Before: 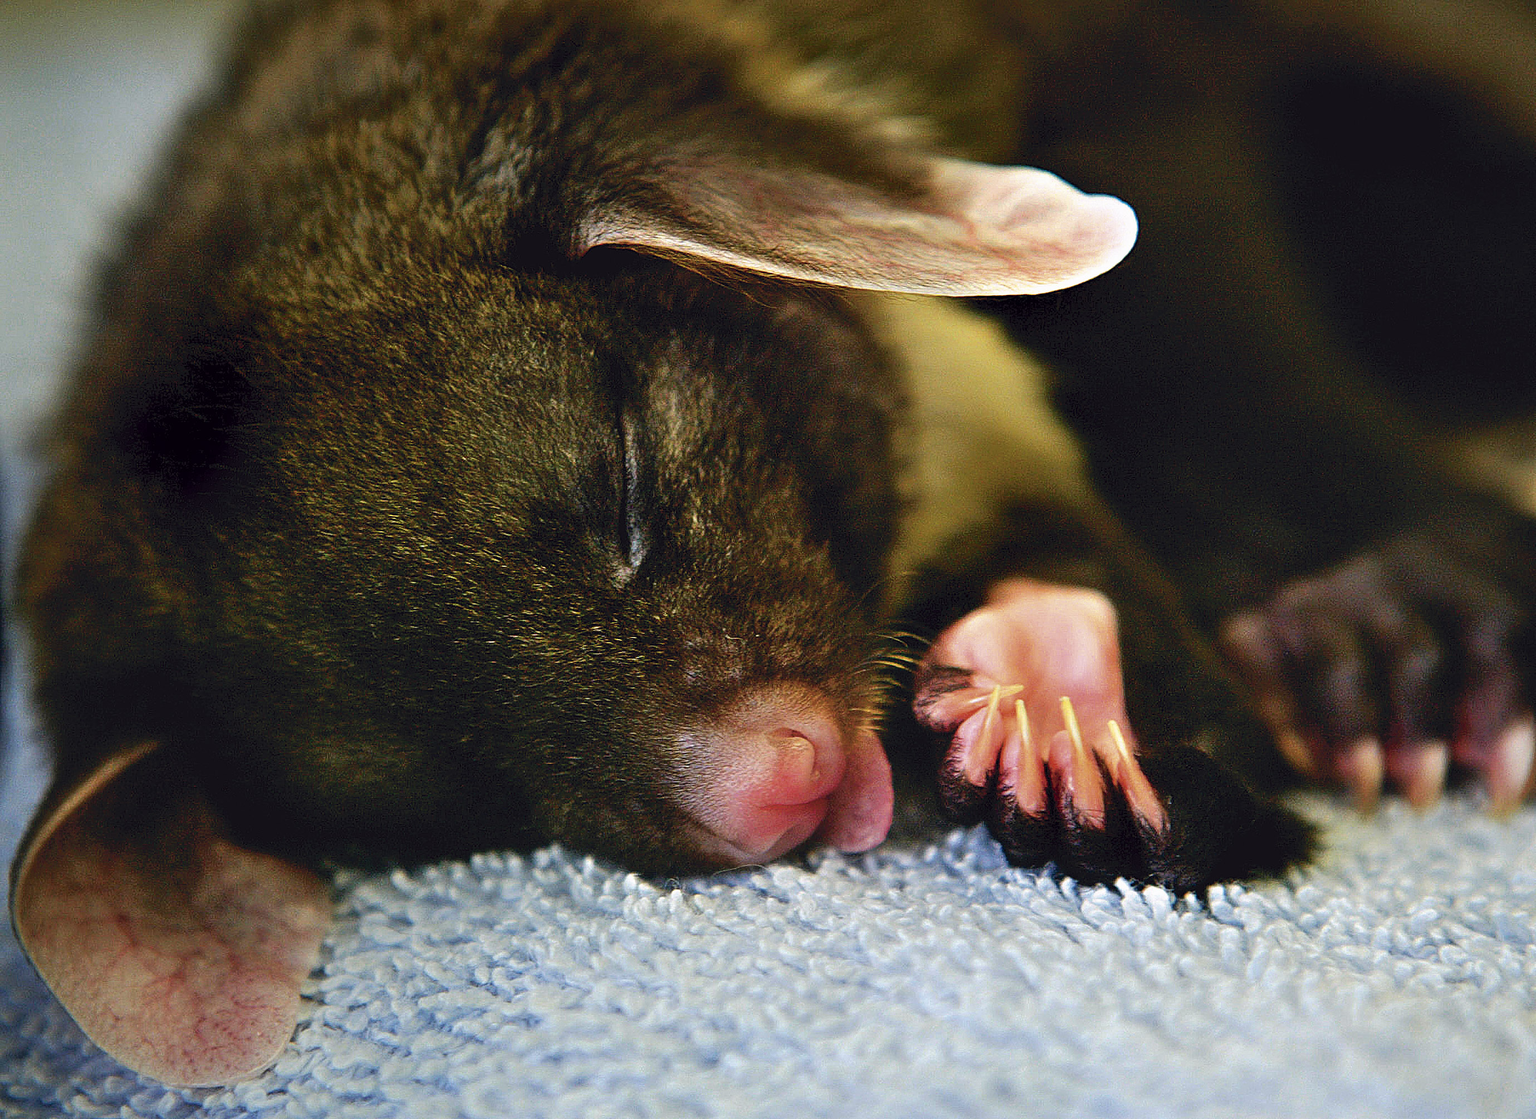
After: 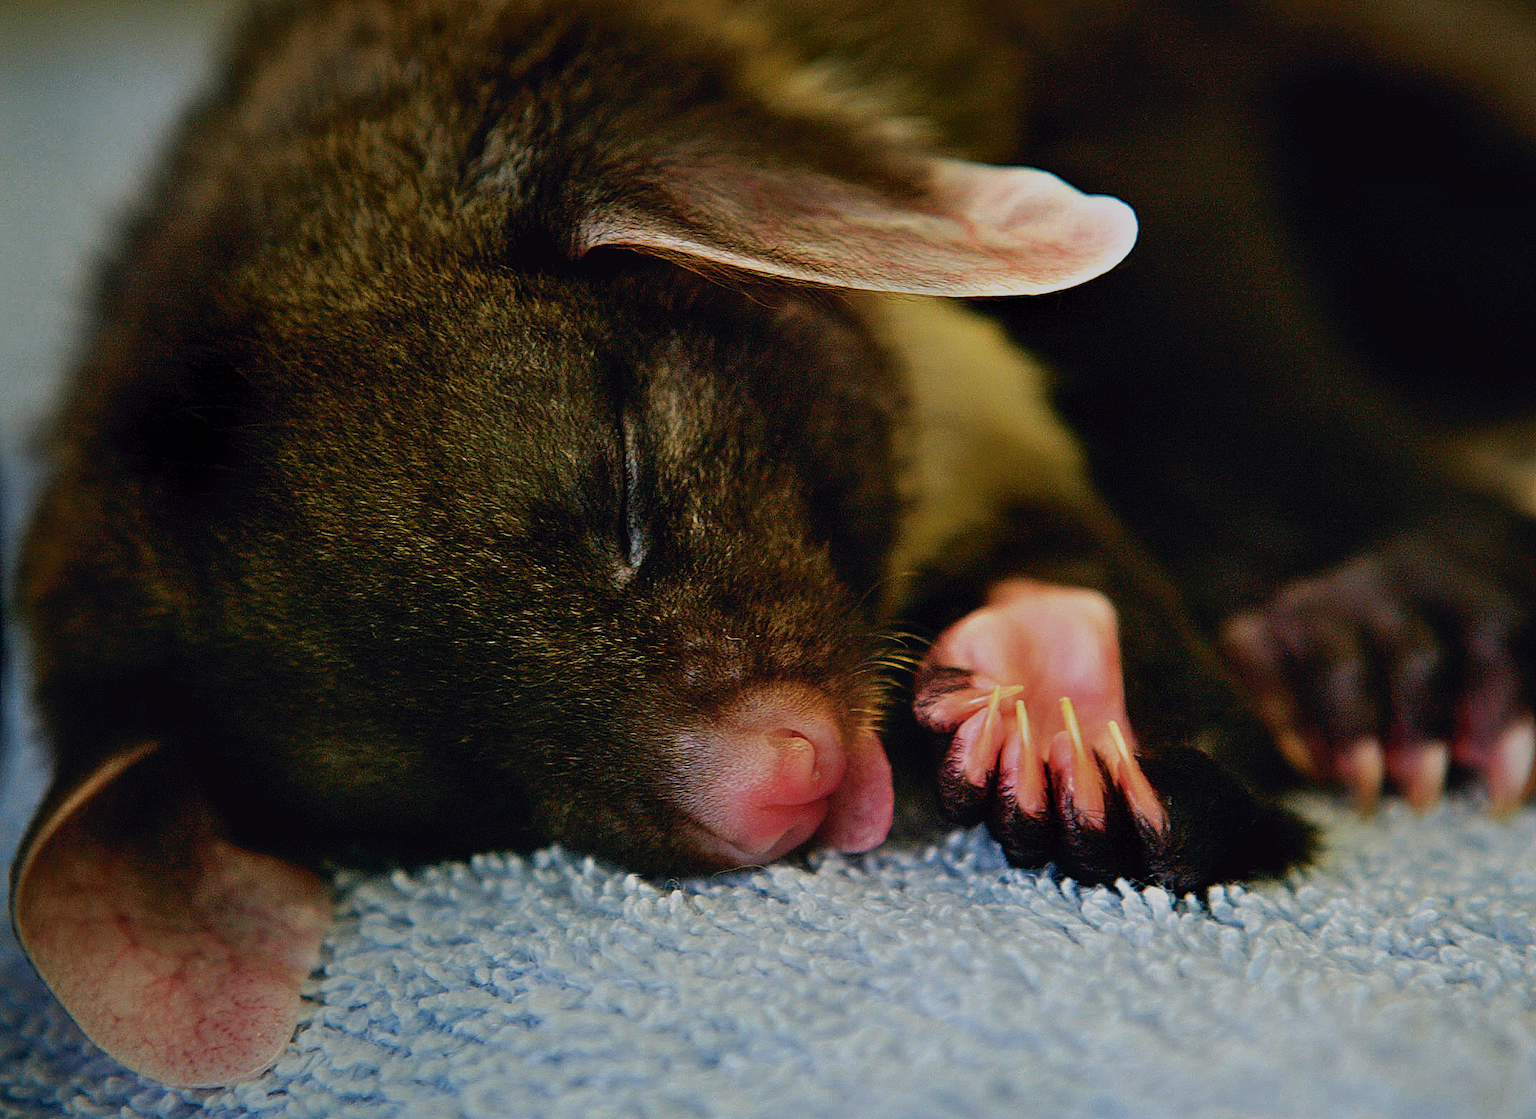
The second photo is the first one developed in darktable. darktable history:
exposure: black level correction 0, exposure -0.685 EV, compensate exposure bias true, compensate highlight preservation false
